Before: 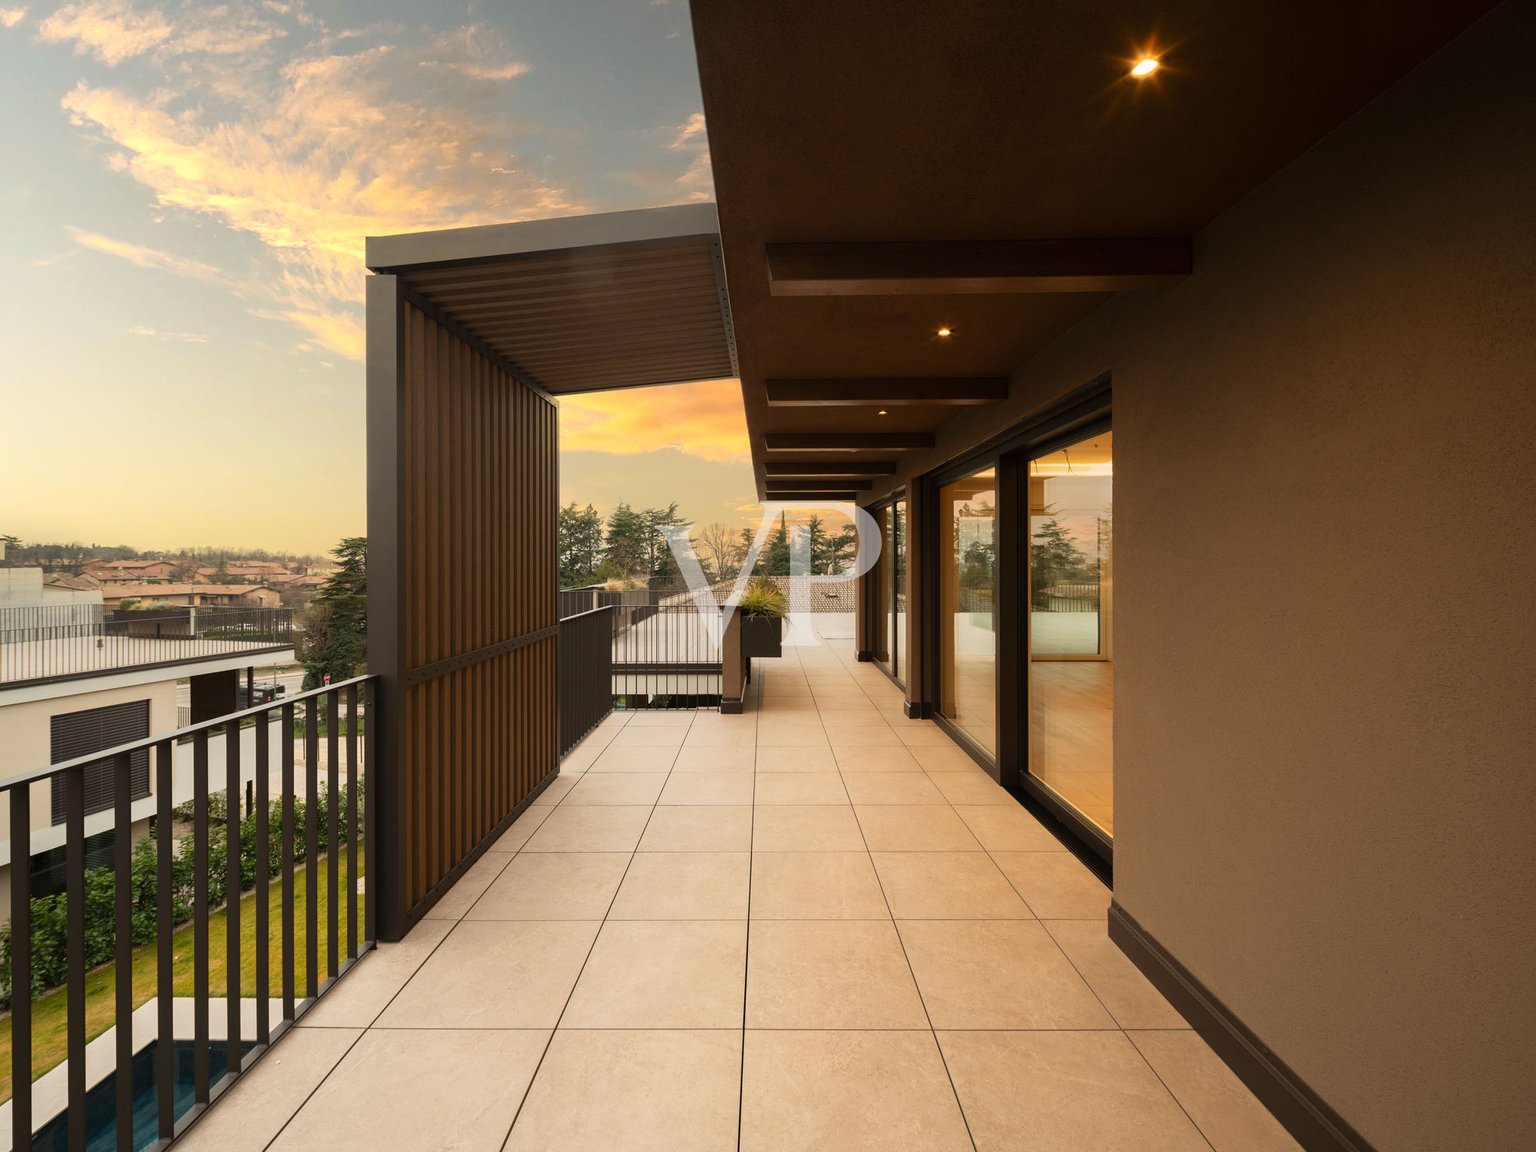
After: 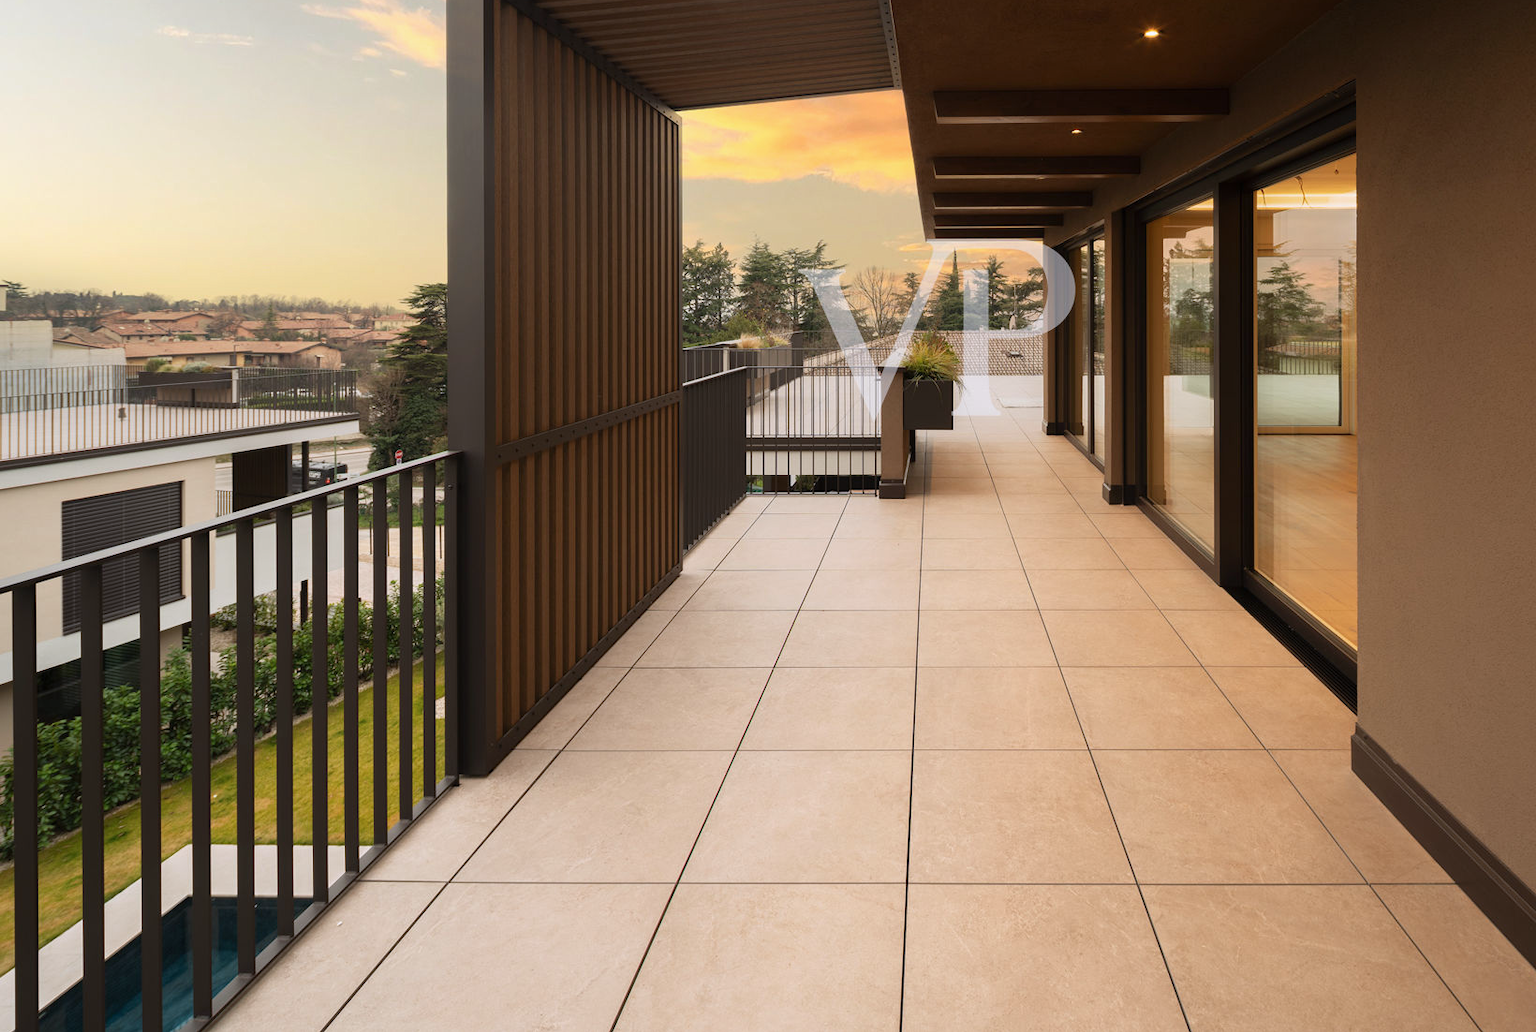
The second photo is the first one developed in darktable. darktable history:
crop: top 26.531%, right 17.959%
color calibration: illuminant as shot in camera, x 0.358, y 0.373, temperature 4628.91 K
